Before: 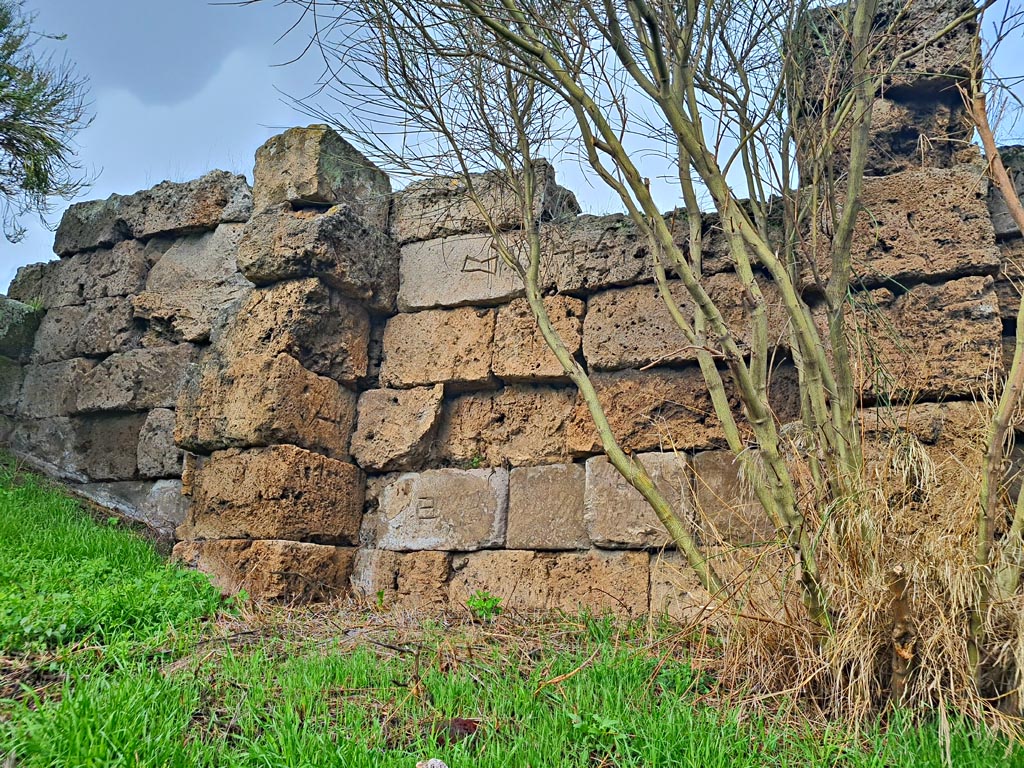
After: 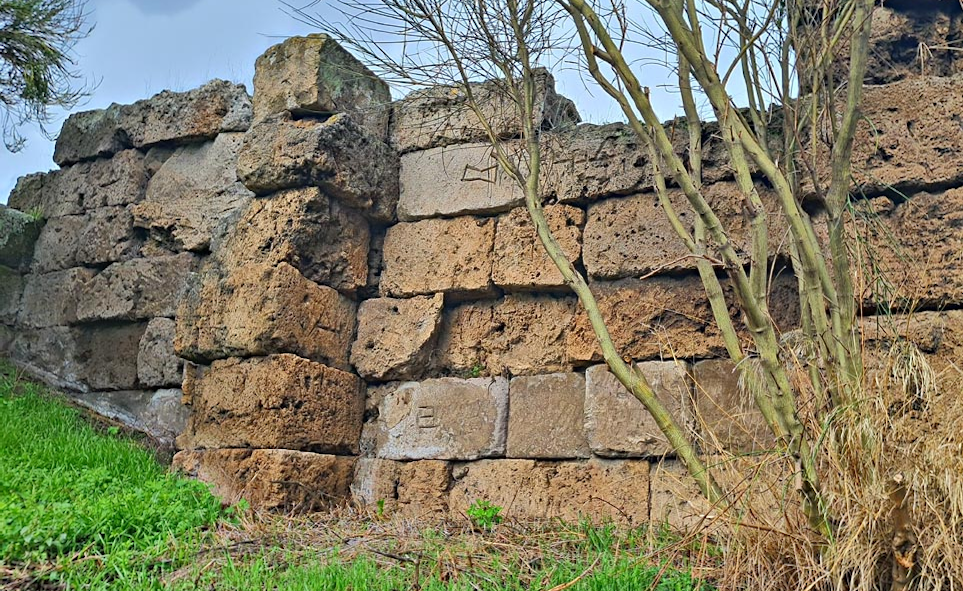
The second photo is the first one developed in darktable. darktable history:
crop and rotate: angle 0.064°, top 11.862%, right 5.737%, bottom 10.987%
